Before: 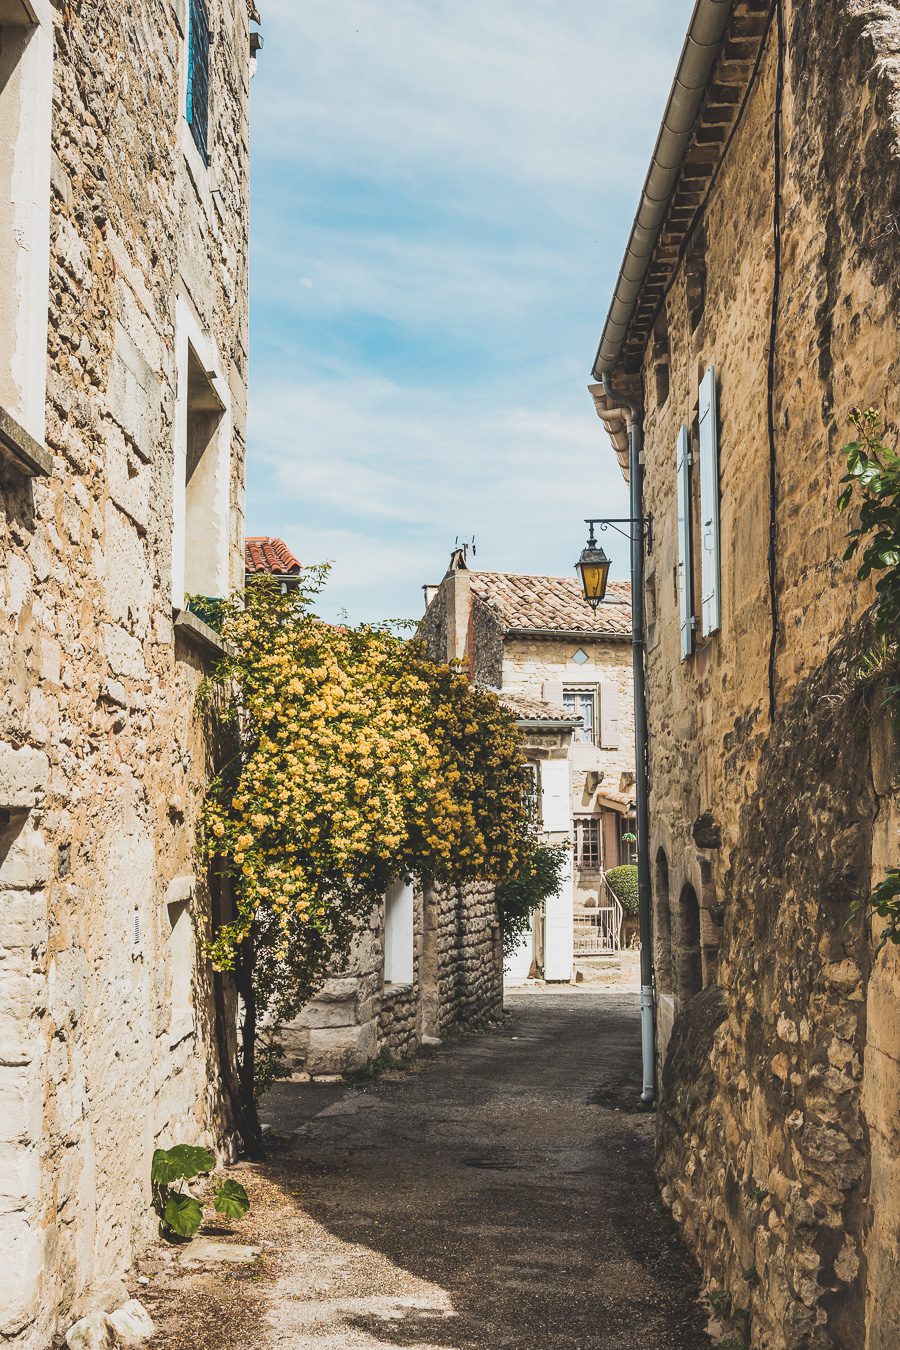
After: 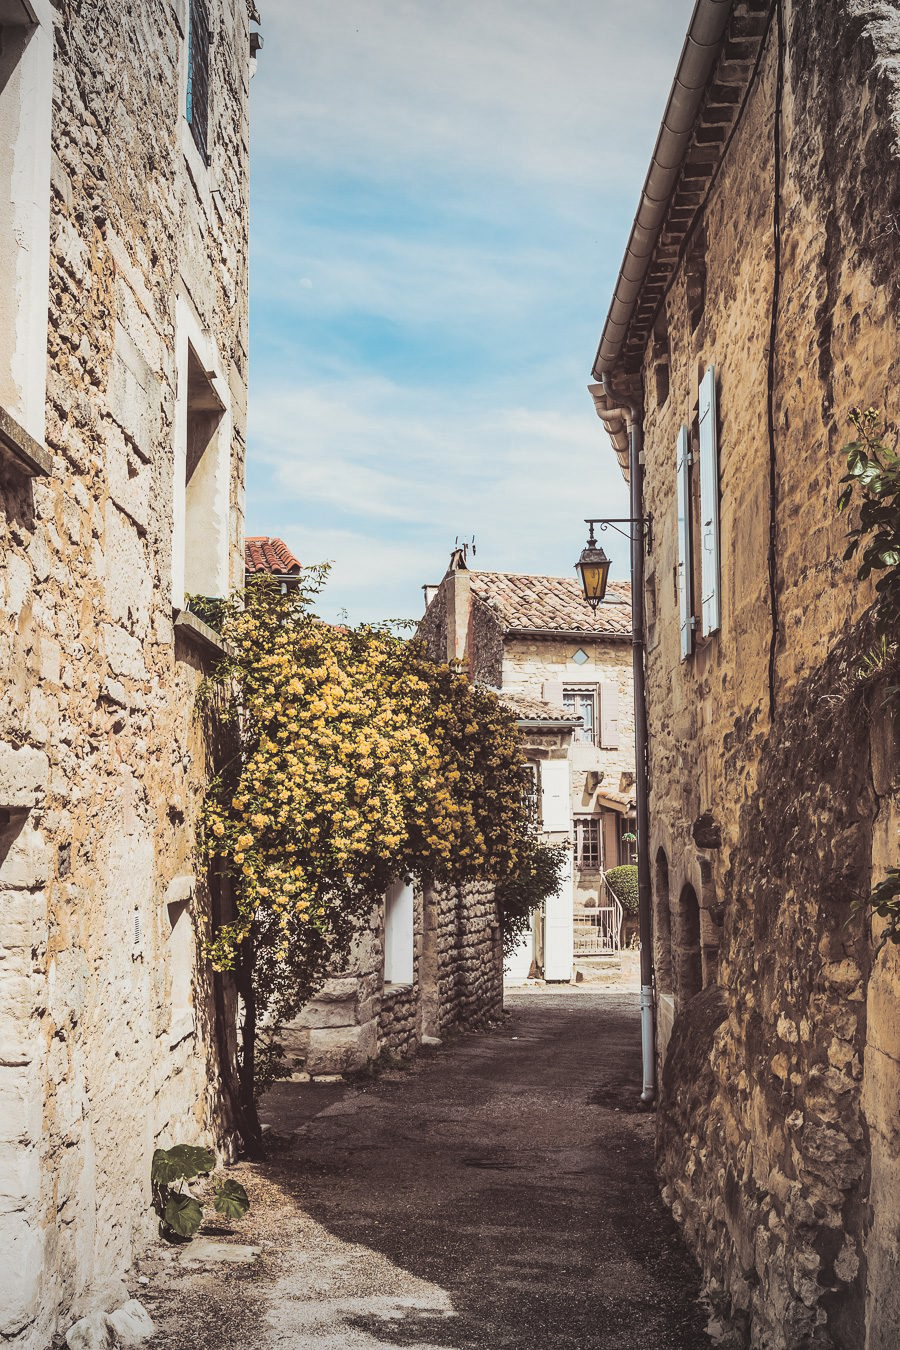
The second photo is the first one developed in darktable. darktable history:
split-toning: shadows › saturation 0.24, highlights › hue 54°, highlights › saturation 0.24
vignetting: fall-off start 100%, brightness -0.282, width/height ratio 1.31
